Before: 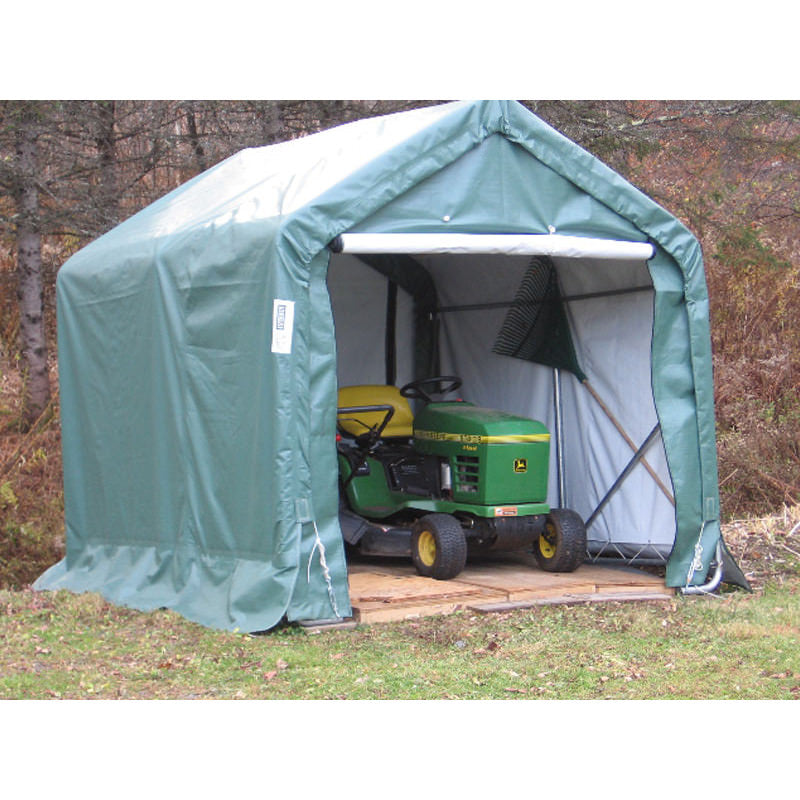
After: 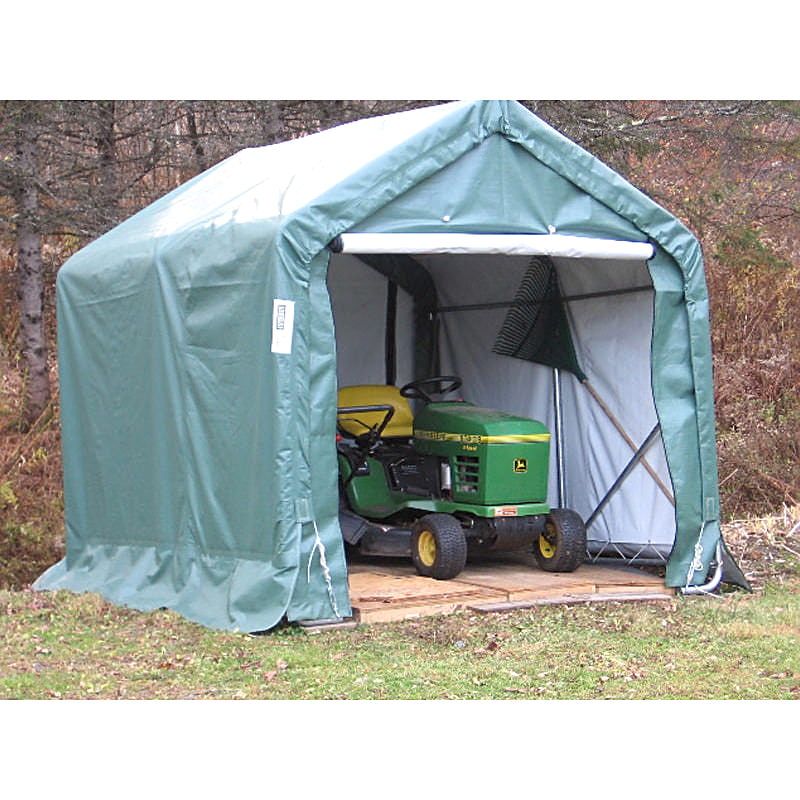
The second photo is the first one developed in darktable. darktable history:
sharpen: on, module defaults
exposure: black level correction 0.001, exposure 0.14 EV, compensate highlight preservation false
